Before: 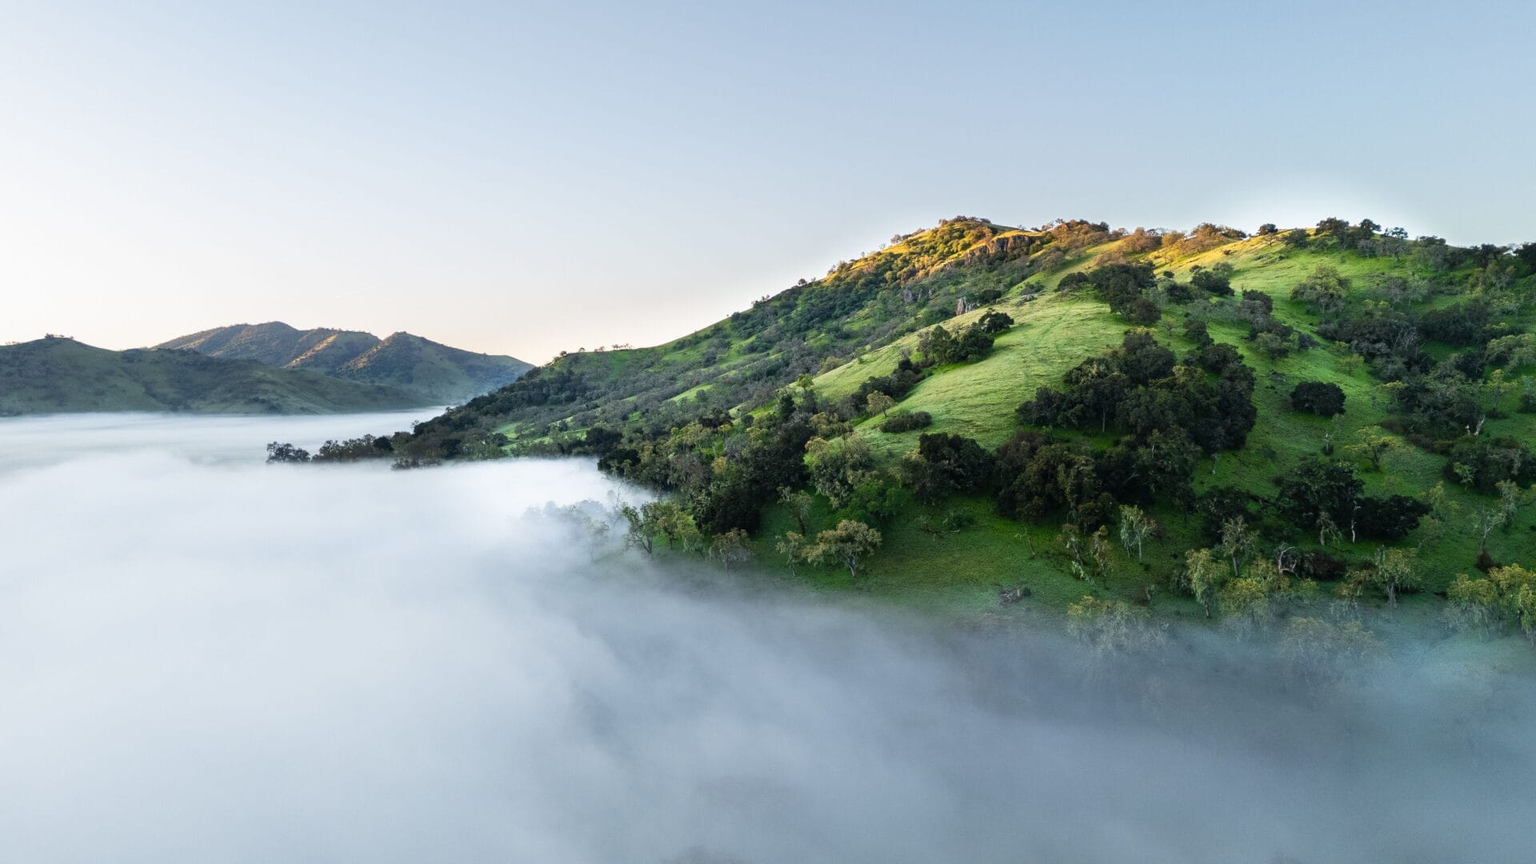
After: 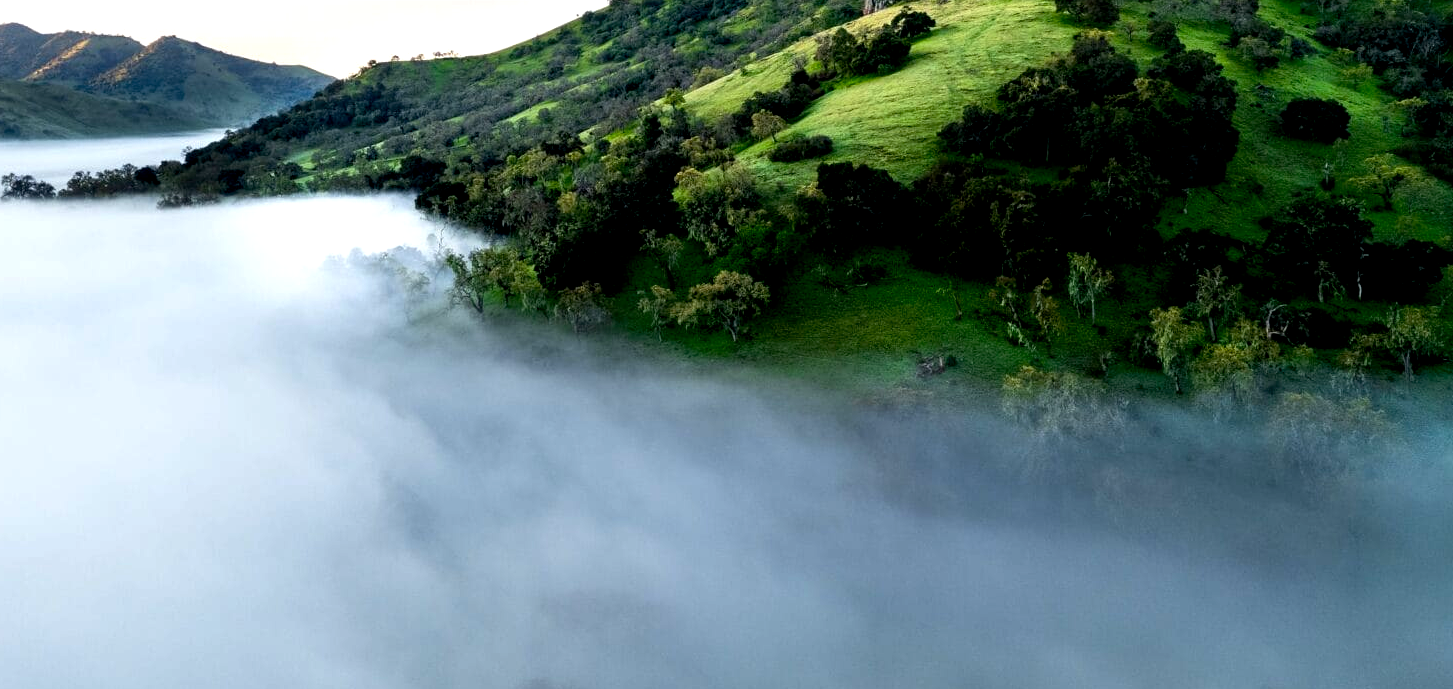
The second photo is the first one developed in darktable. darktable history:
crop and rotate: left 17.299%, top 35.115%, right 7.015%, bottom 1.024%
color balance: lift [0.991, 1, 1, 1], gamma [0.996, 1, 1, 1], input saturation 98.52%, contrast 20.34%, output saturation 103.72%
exposure: black level correction 0.009, exposure -0.159 EV, compensate highlight preservation false
